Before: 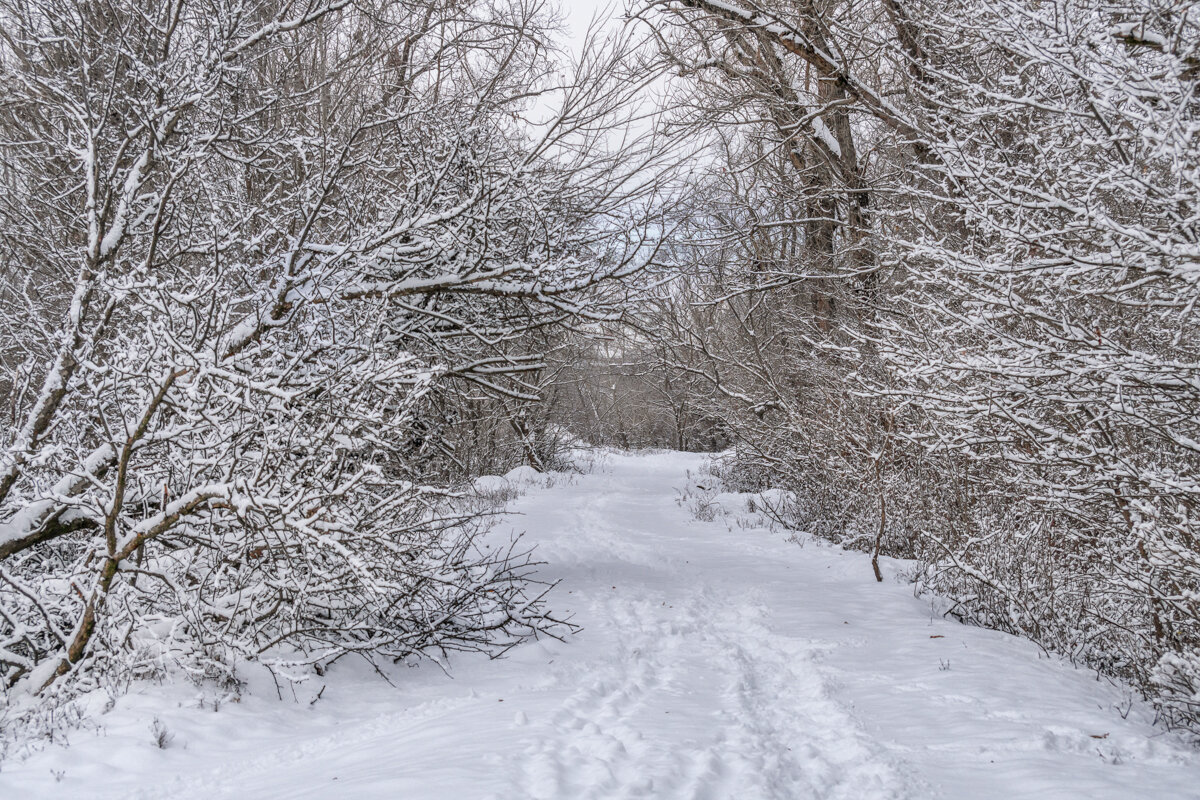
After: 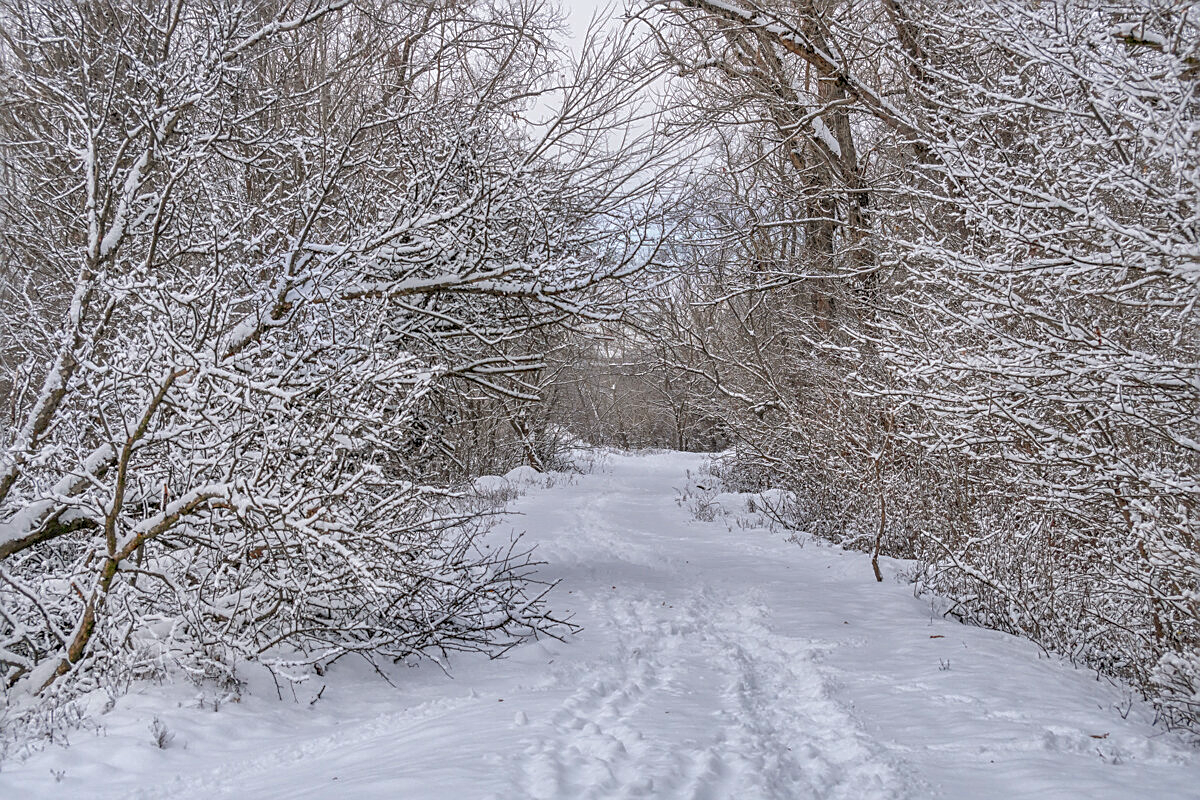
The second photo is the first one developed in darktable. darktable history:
color balance: output saturation 120%
shadows and highlights: on, module defaults
sharpen: on, module defaults
